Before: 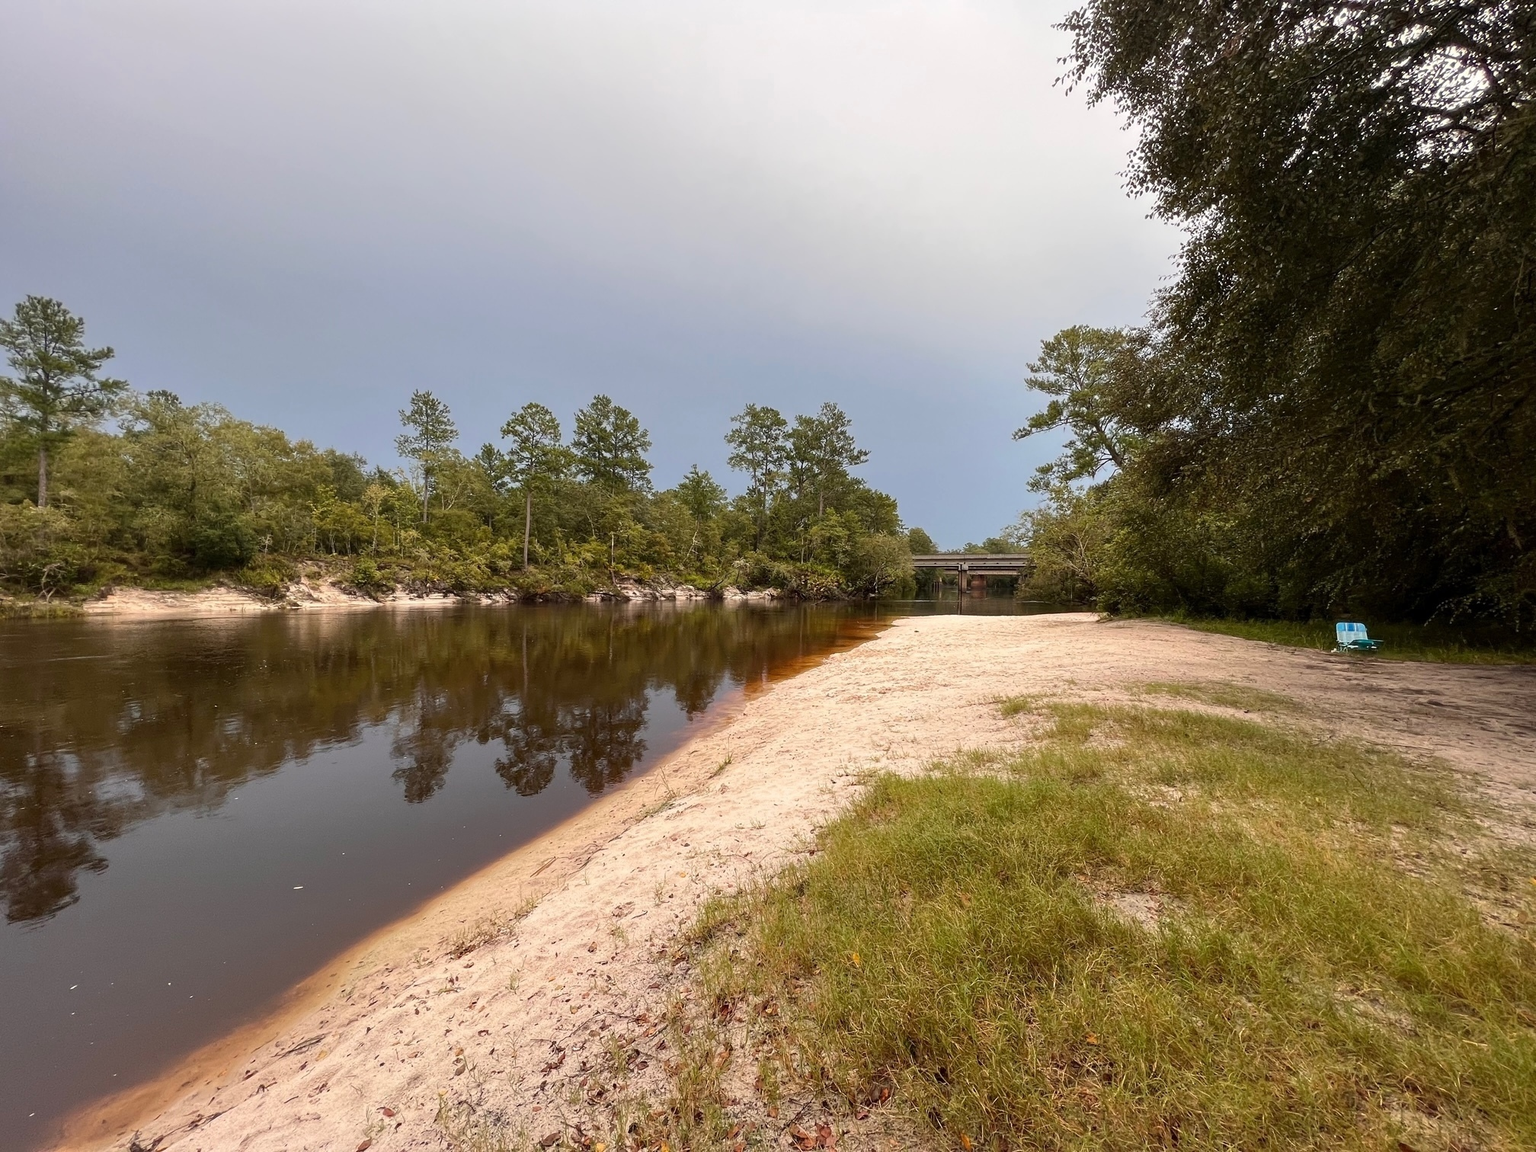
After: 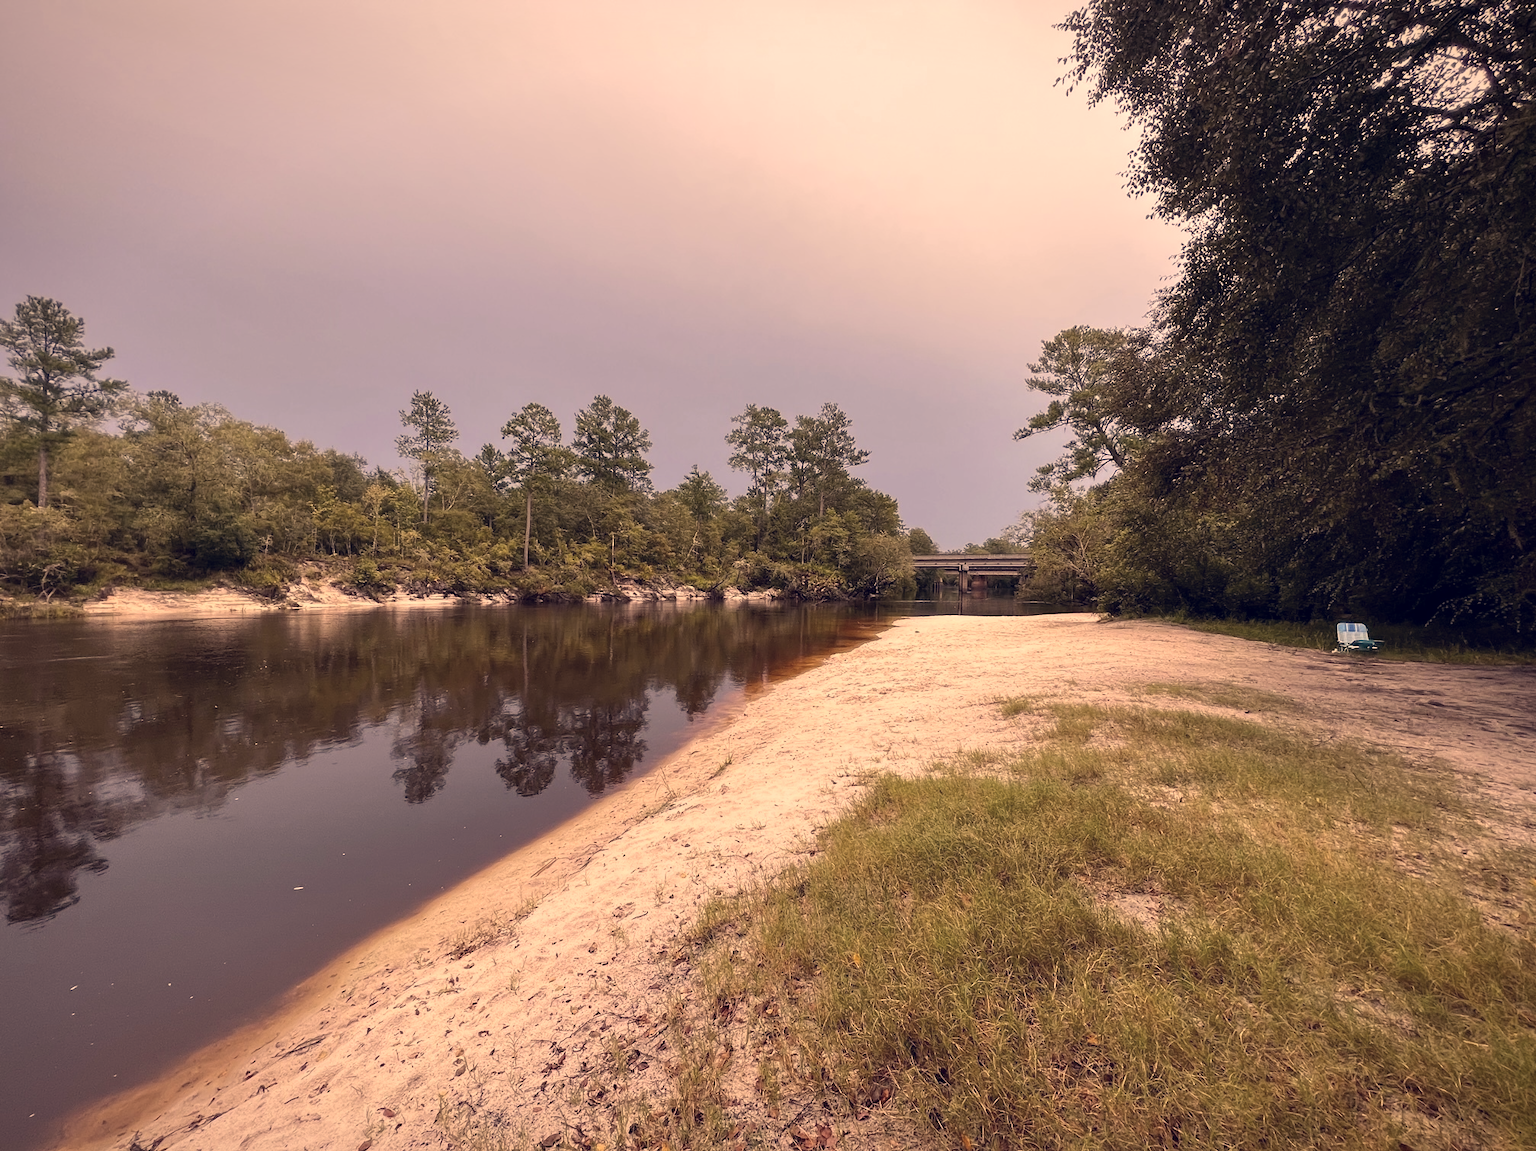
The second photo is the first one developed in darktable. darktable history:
color correction: highlights a* 20.17, highlights b* 27.32, shadows a* 3.48, shadows b* -17.58, saturation 0.759
vignetting: fall-off start 100.72%, brightness -0.372, saturation 0.015, width/height ratio 1.325
contrast brightness saturation: saturation -0.063
